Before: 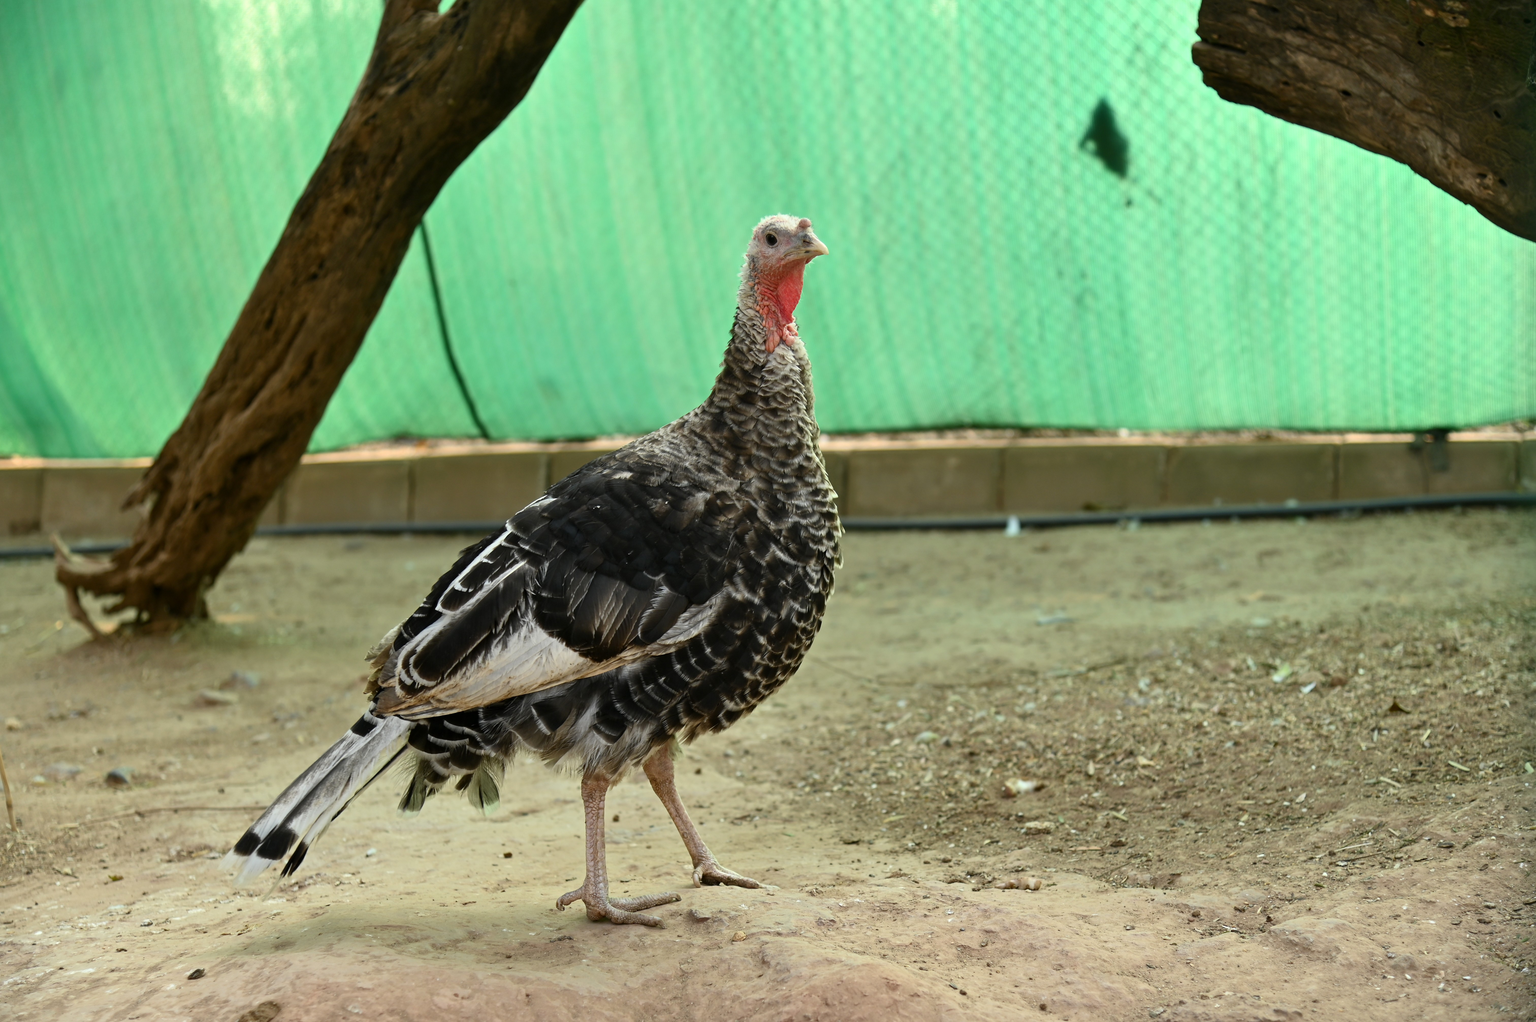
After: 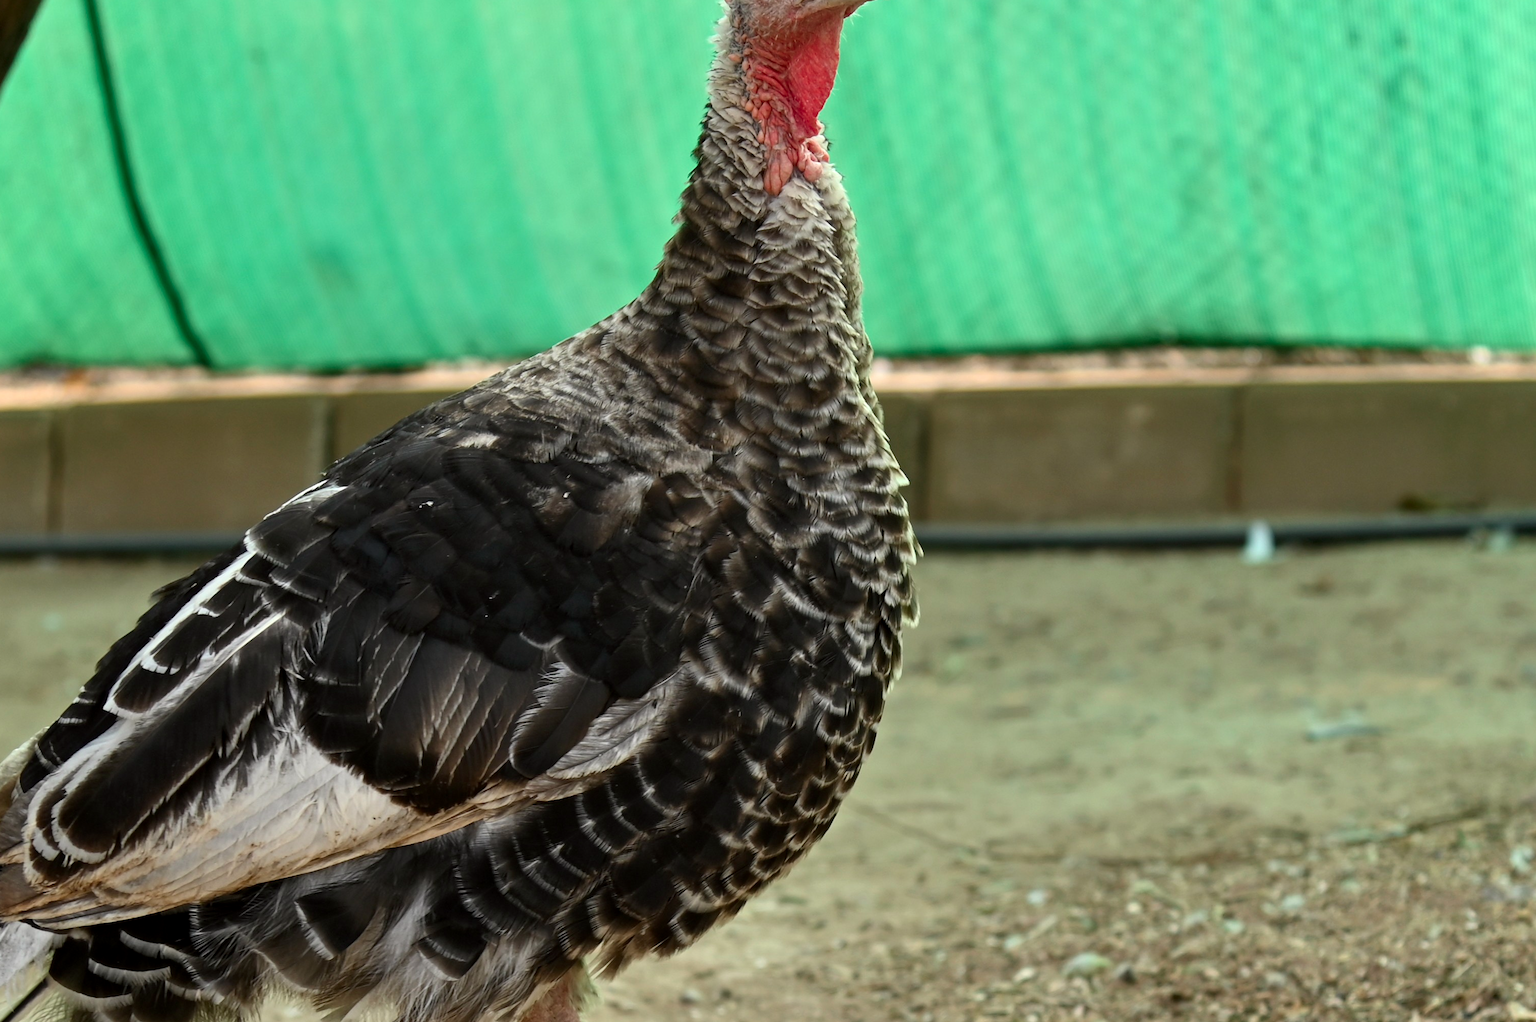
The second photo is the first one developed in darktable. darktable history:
crop: left 25%, top 25%, right 25%, bottom 25%
local contrast: highlights 100%, shadows 100%, detail 120%, midtone range 0.2
levels: levels [0, 0.492, 0.984]
tone curve: curves: ch0 [(0, 0) (0.253, 0.237) (1, 1)]; ch1 [(0, 0) (0.411, 0.385) (0.502, 0.506) (0.557, 0.565) (0.66, 0.683) (1, 1)]; ch2 [(0, 0) (0.394, 0.413) (0.5, 0.5) (1, 1)], color space Lab, independent channels, preserve colors none
